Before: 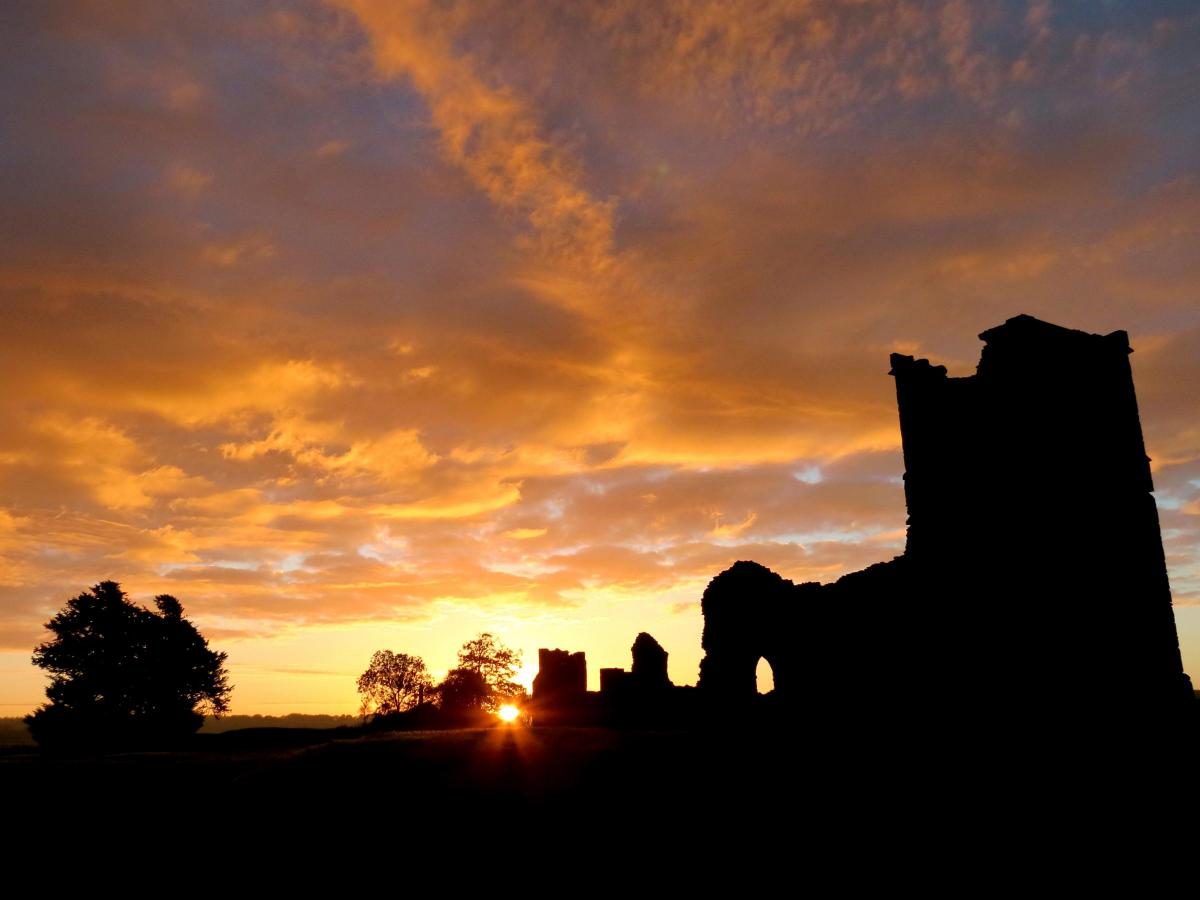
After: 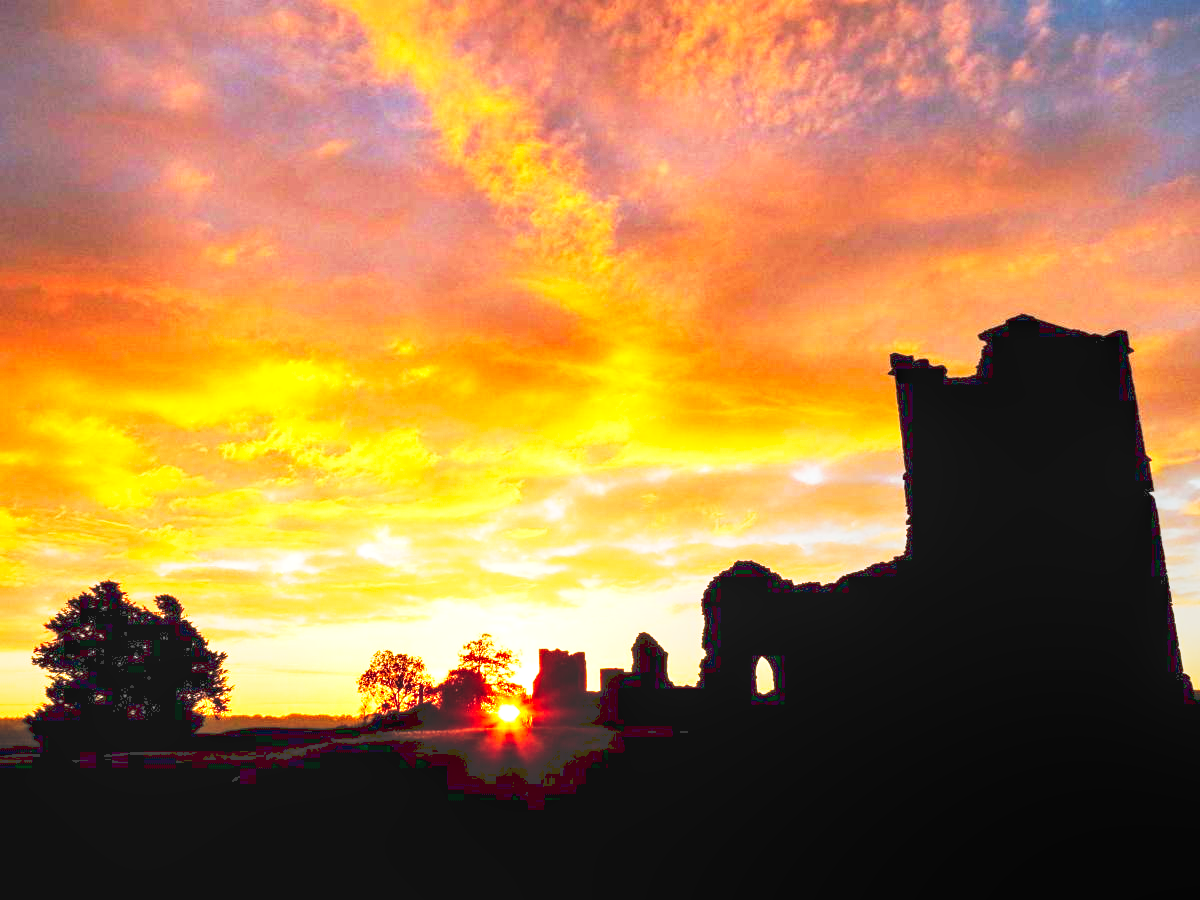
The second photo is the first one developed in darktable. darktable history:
exposure: black level correction 0.001, exposure 1.046 EV, compensate exposure bias true, compensate highlight preservation false
local contrast: highlights 61%, detail 143%, midtone range 0.427
tone curve: curves: ch0 [(0, 0) (0.003, 0.142) (0.011, 0.142) (0.025, 0.147) (0.044, 0.147) (0.069, 0.152) (0.1, 0.16) (0.136, 0.172) (0.177, 0.193) (0.224, 0.221) (0.277, 0.264) (0.335, 0.322) (0.399, 0.399) (0.468, 0.49) (0.543, 0.593) (0.623, 0.723) (0.709, 0.841) (0.801, 0.925) (0.898, 0.976) (1, 1)], preserve colors none
contrast brightness saturation: brightness 0.089, saturation 0.193
